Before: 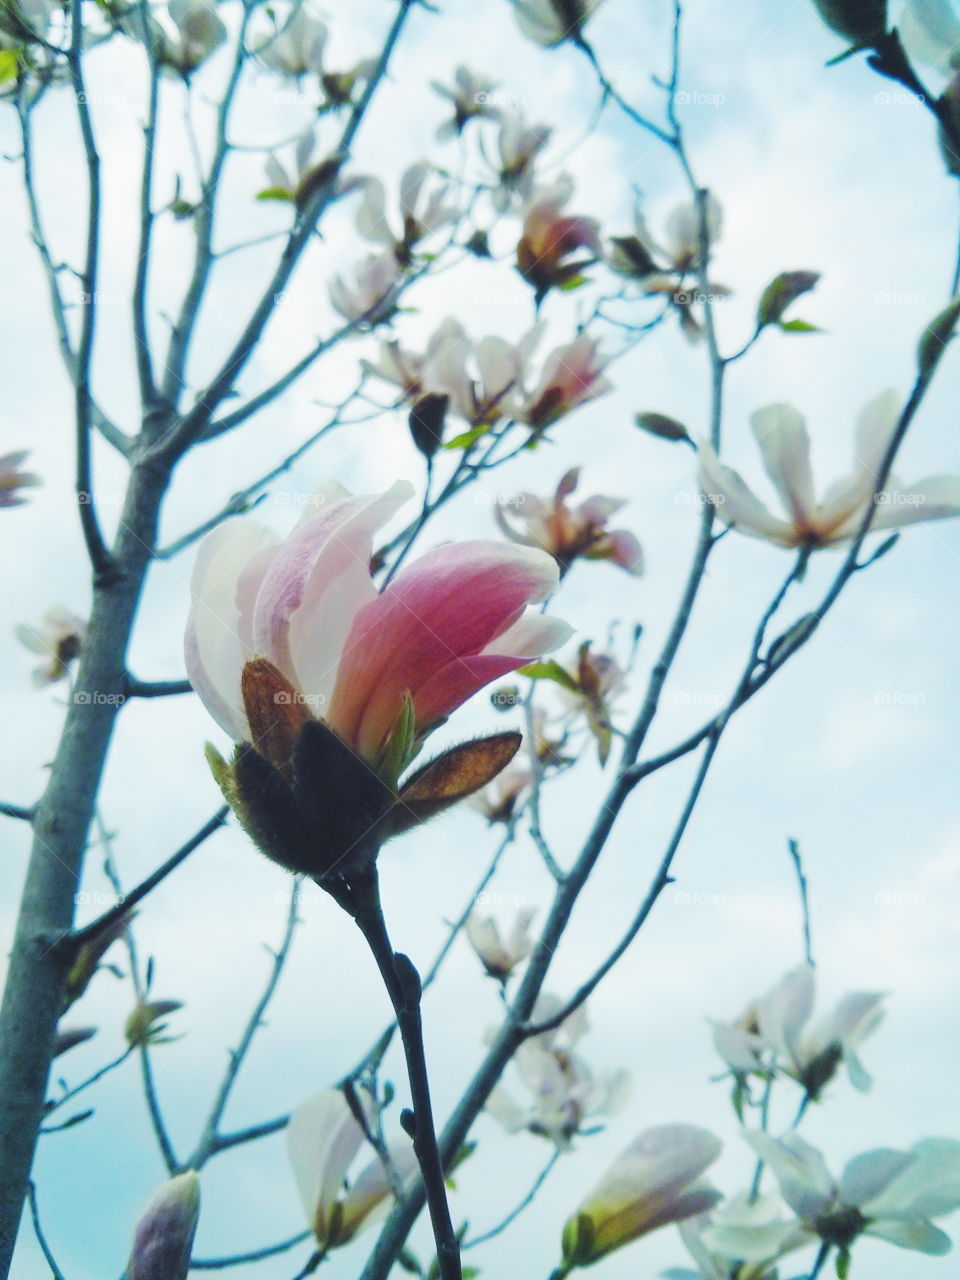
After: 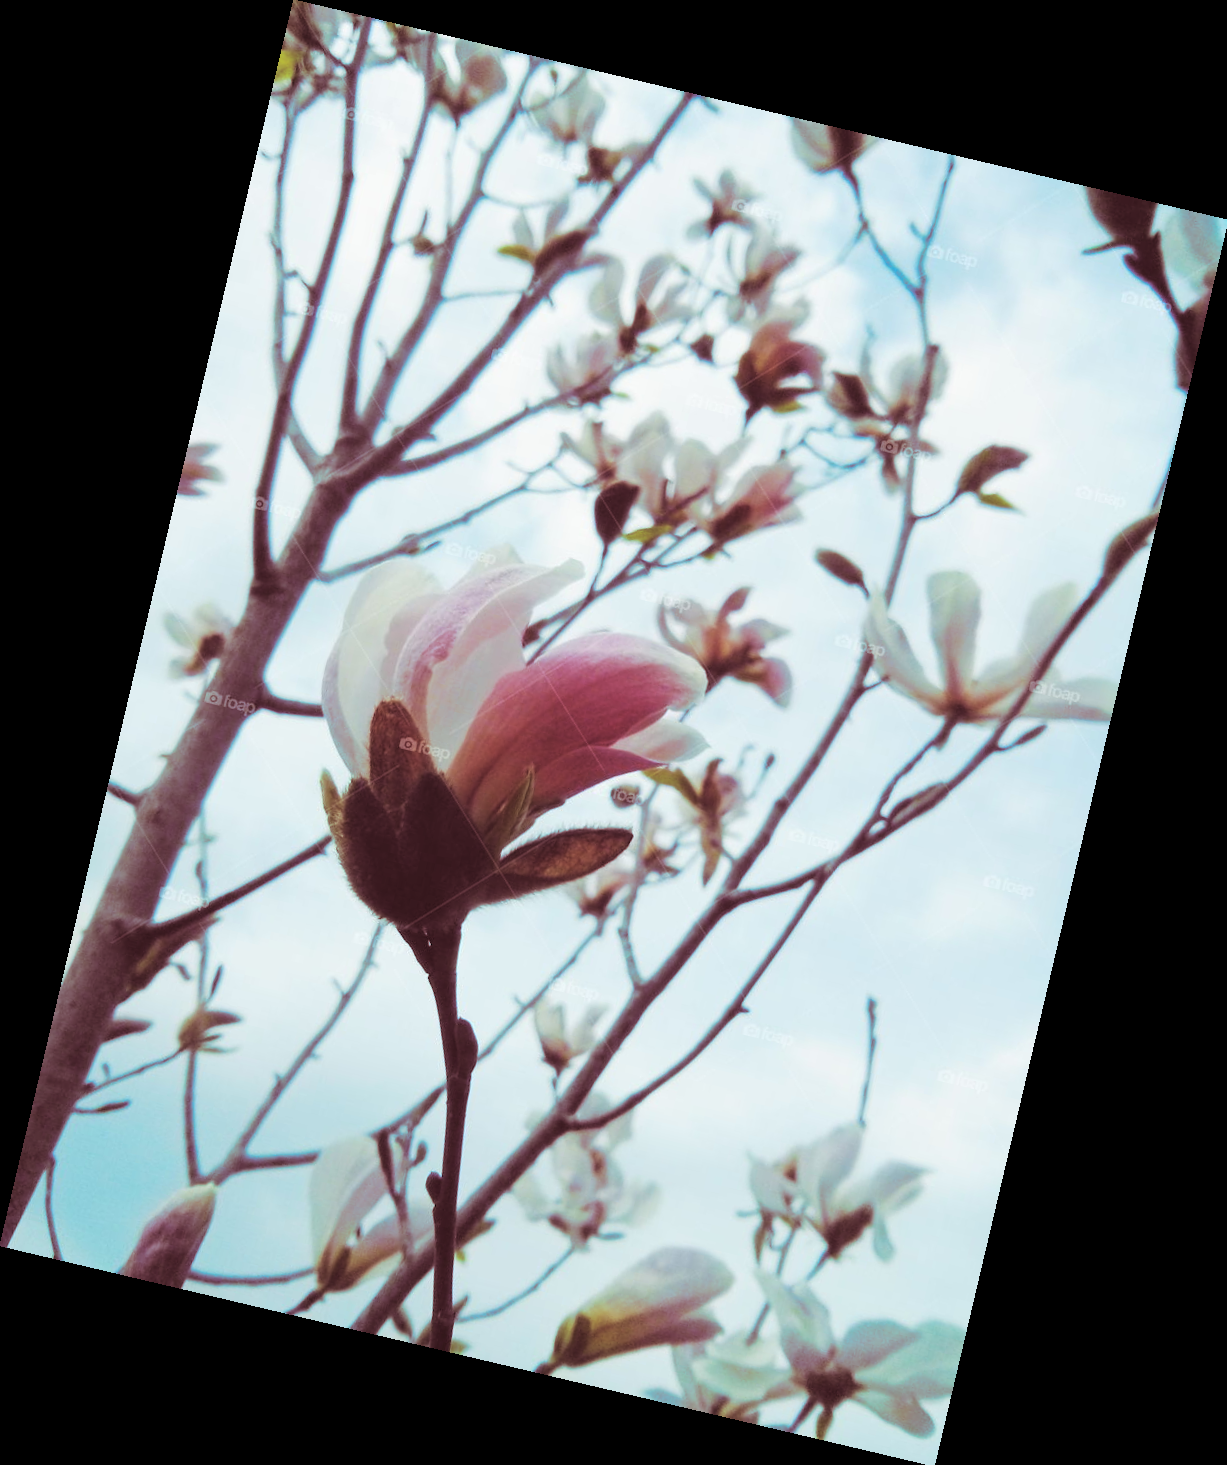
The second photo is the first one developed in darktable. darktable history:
split-toning: highlights › hue 187.2°, highlights › saturation 0.83, balance -68.05, compress 56.43%
rotate and perspective: rotation 13.27°, automatic cropping off
